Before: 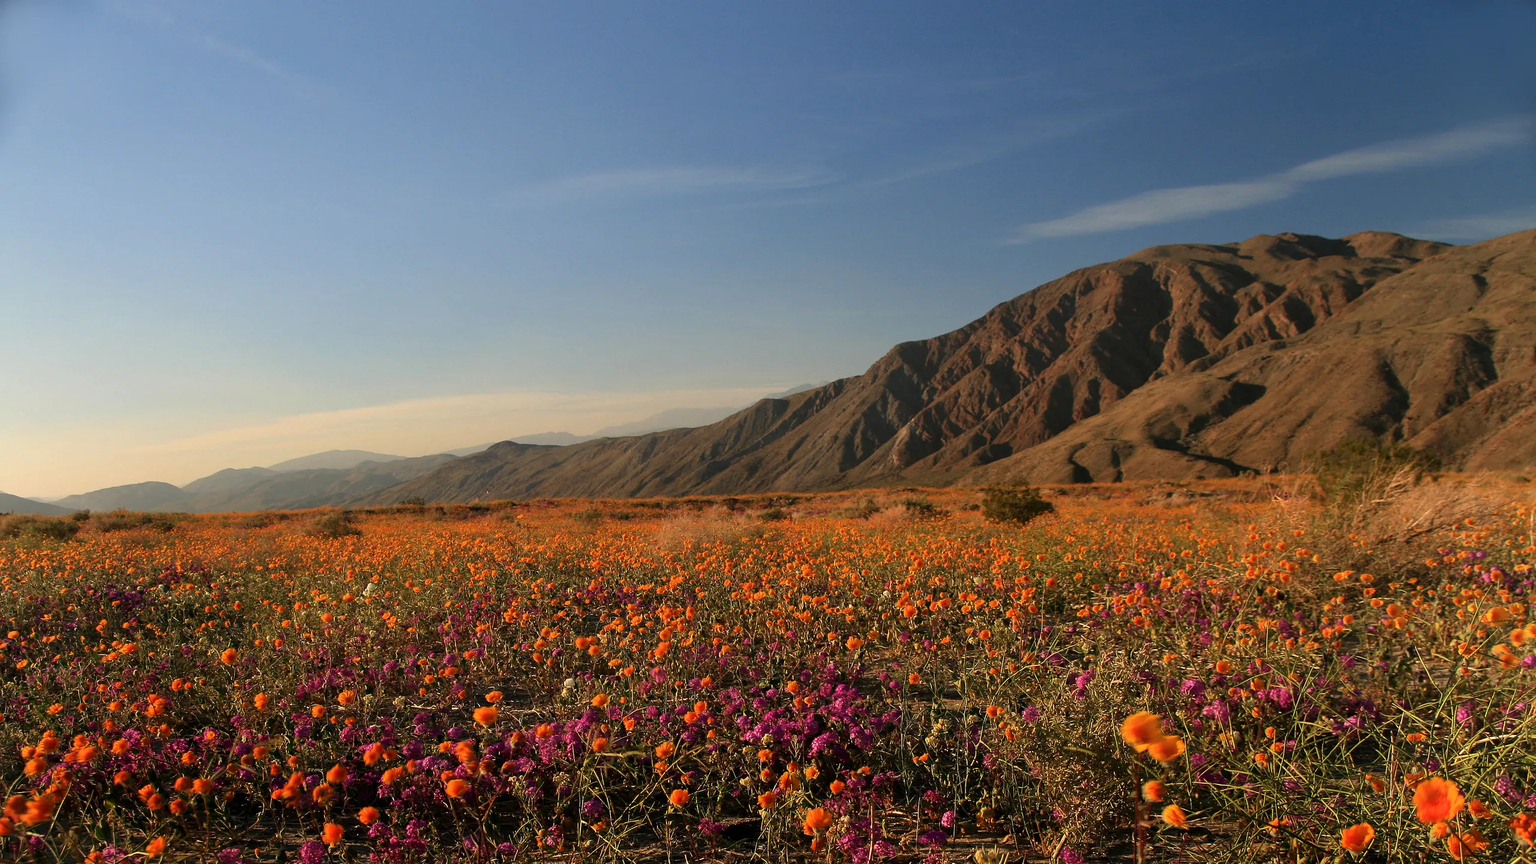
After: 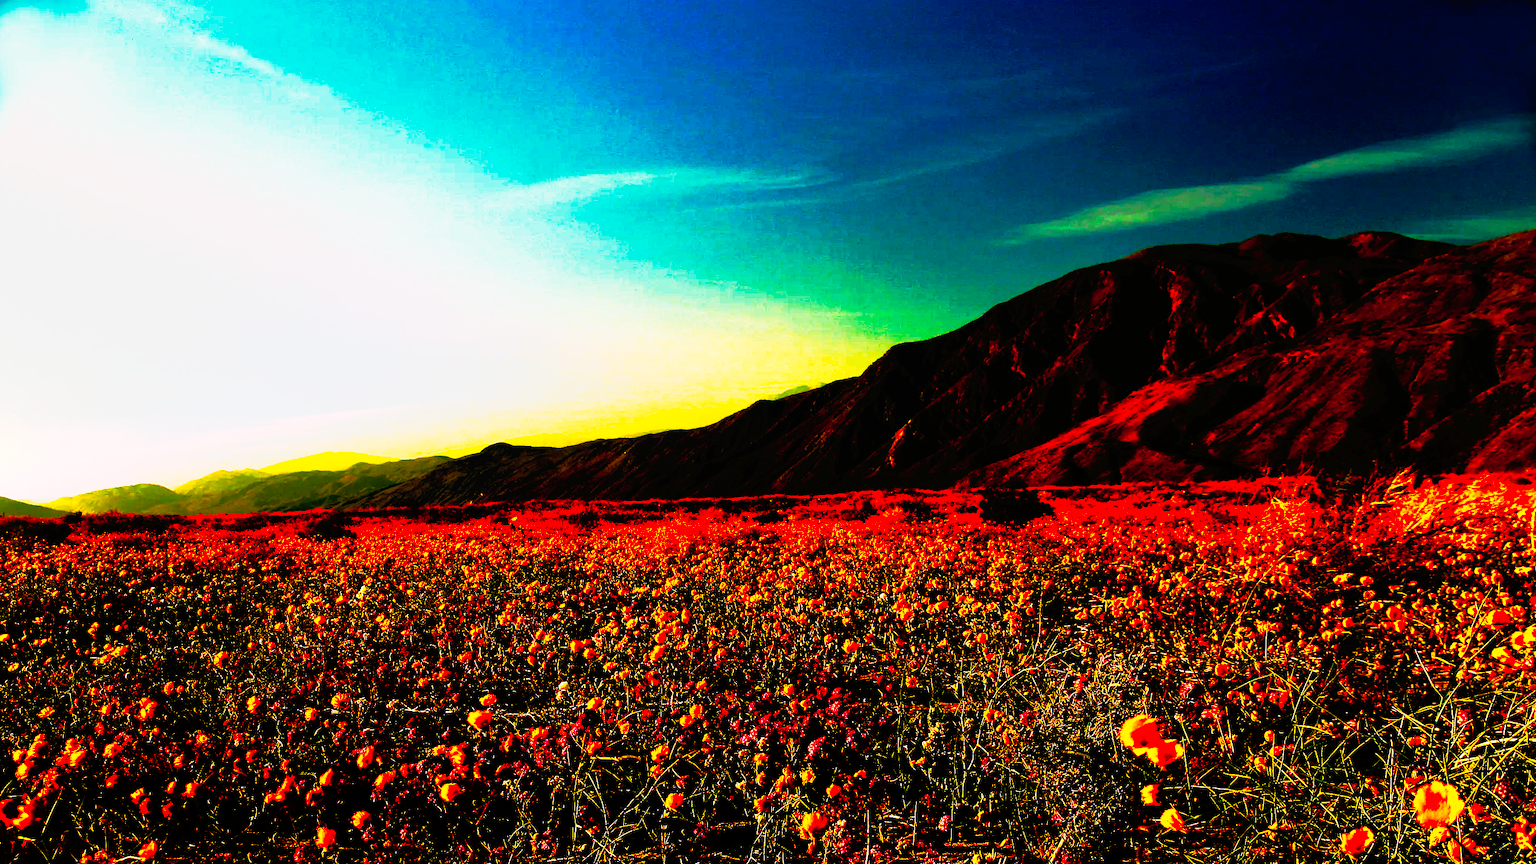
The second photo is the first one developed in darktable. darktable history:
tone curve: curves: ch0 [(0, 0) (0.003, 0.001) (0.011, 0.003) (0.025, 0.003) (0.044, 0.003) (0.069, 0.003) (0.1, 0.006) (0.136, 0.007) (0.177, 0.009) (0.224, 0.007) (0.277, 0.026) (0.335, 0.126) (0.399, 0.254) (0.468, 0.493) (0.543, 0.892) (0.623, 0.984) (0.709, 0.979) (0.801, 0.979) (0.898, 0.982) (1, 1)], preserve colors none
crop and rotate: left 0.614%, top 0.179%, bottom 0.309%
shadows and highlights: on, module defaults
color balance: mode lift, gamma, gain (sRGB), lift [1.014, 0.966, 0.918, 0.87], gamma [0.86, 0.734, 0.918, 0.976], gain [1.063, 1.13, 1.063, 0.86]
